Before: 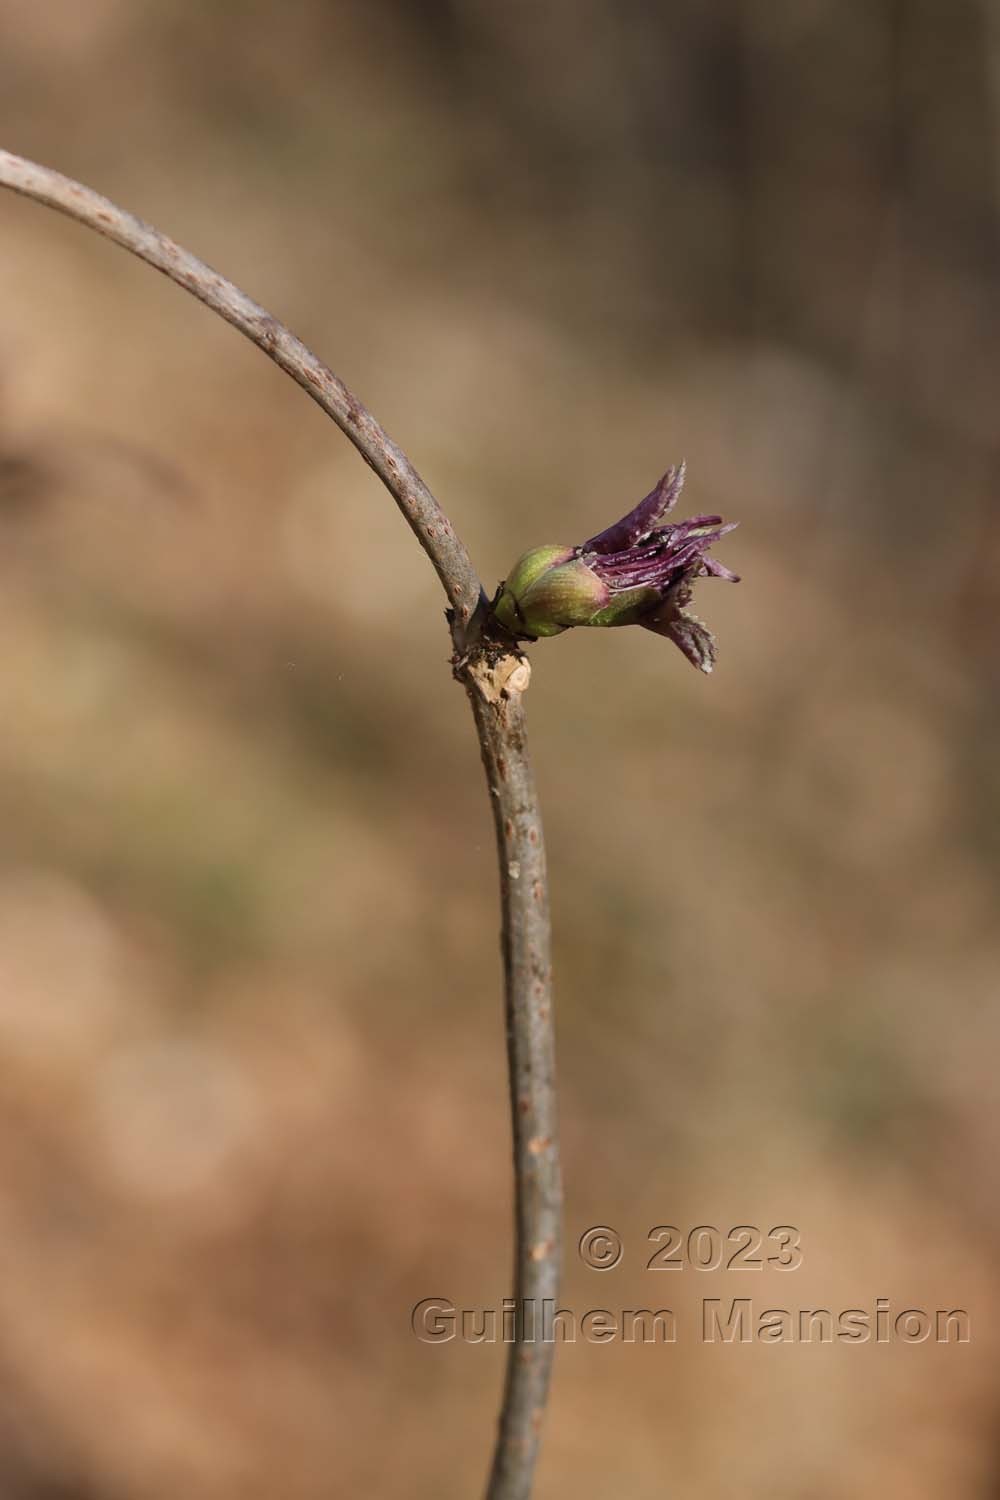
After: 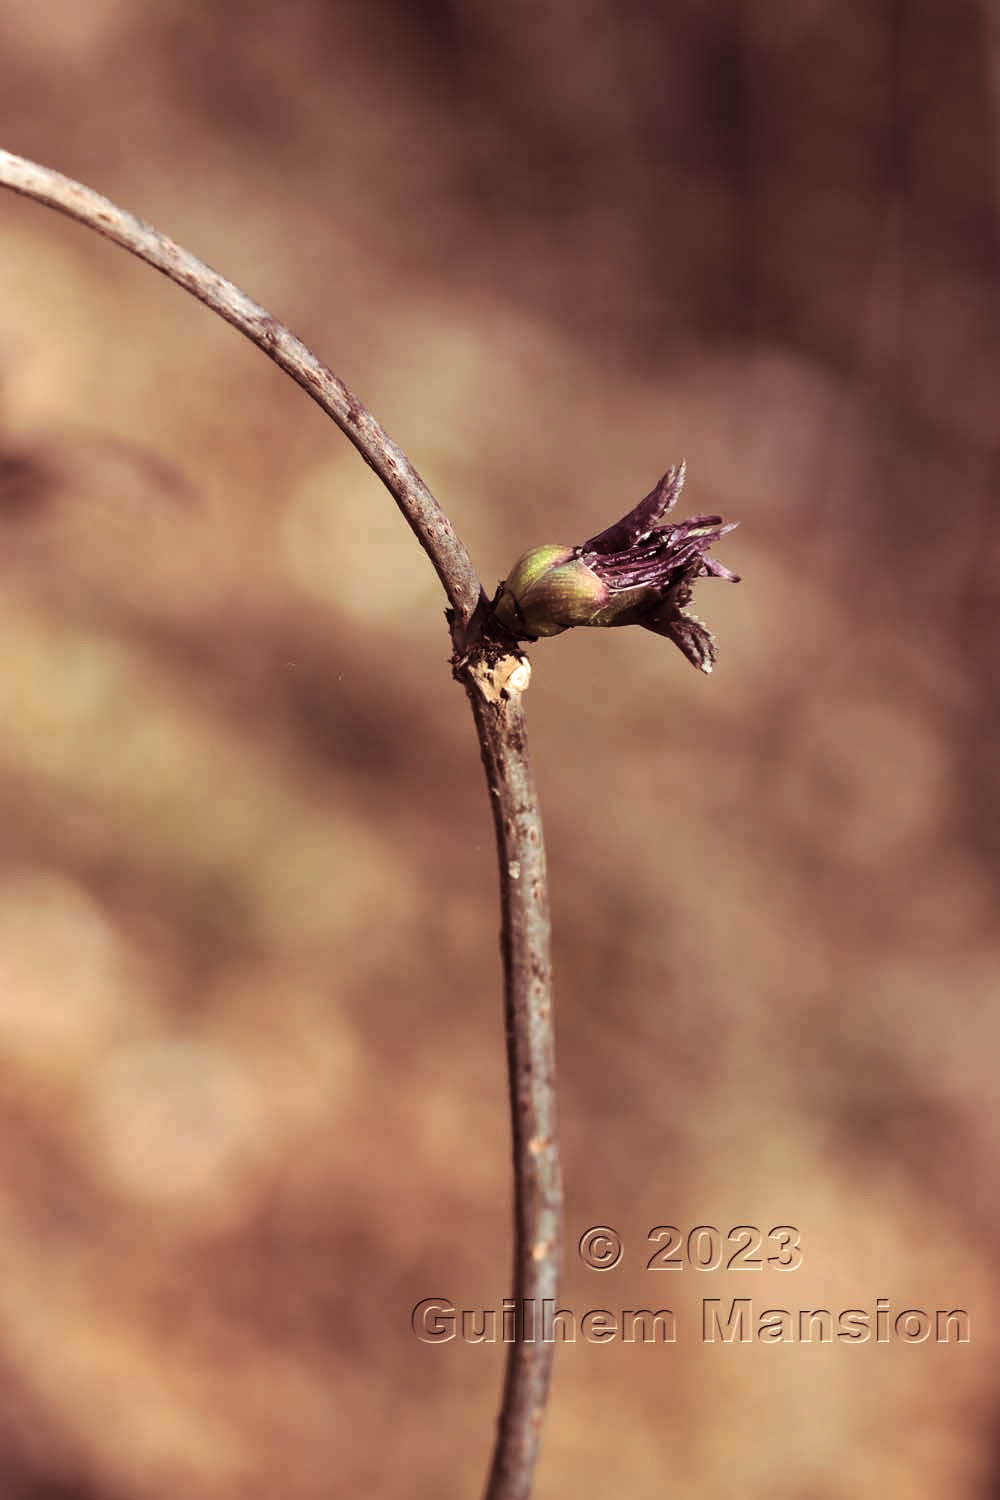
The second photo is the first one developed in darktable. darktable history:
tone equalizer: -8 EV -0.75 EV, -7 EV -0.7 EV, -6 EV -0.6 EV, -5 EV -0.4 EV, -3 EV 0.4 EV, -2 EV 0.6 EV, -1 EV 0.7 EV, +0 EV 0.75 EV, edges refinement/feathering 500, mask exposure compensation -1.57 EV, preserve details no
shadows and highlights: shadows 32.83, highlights -47.7, soften with gaussian
split-toning: on, module defaults
